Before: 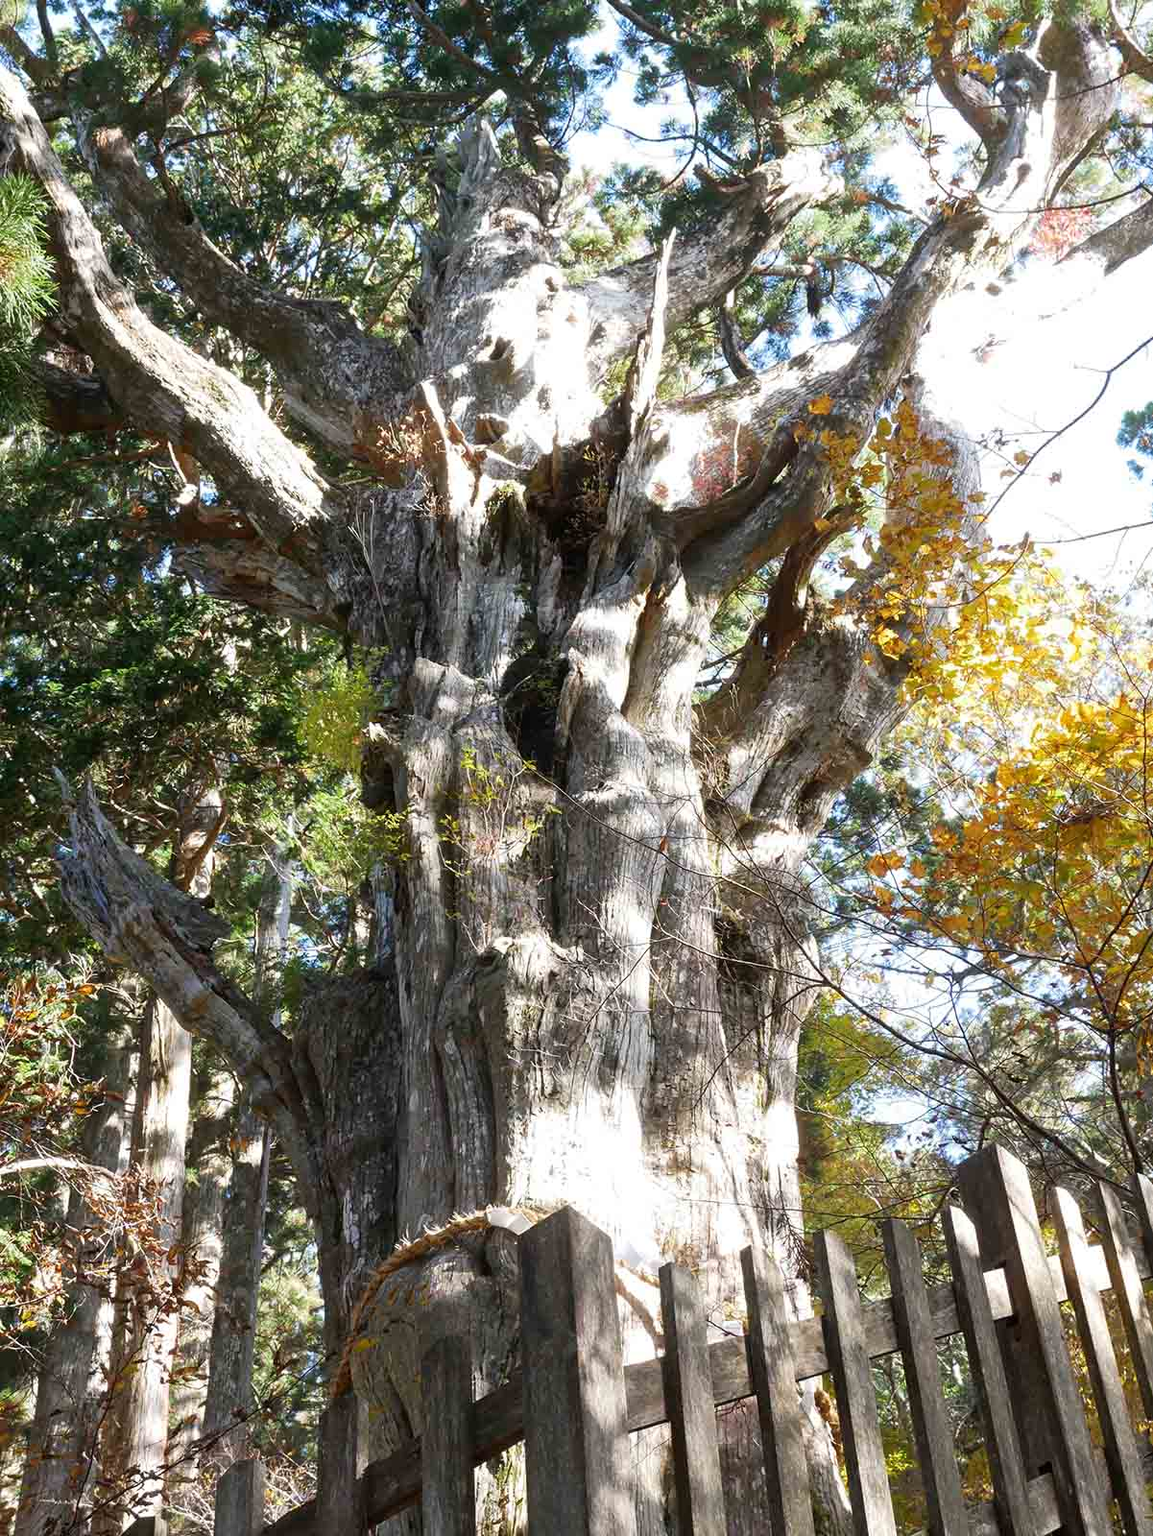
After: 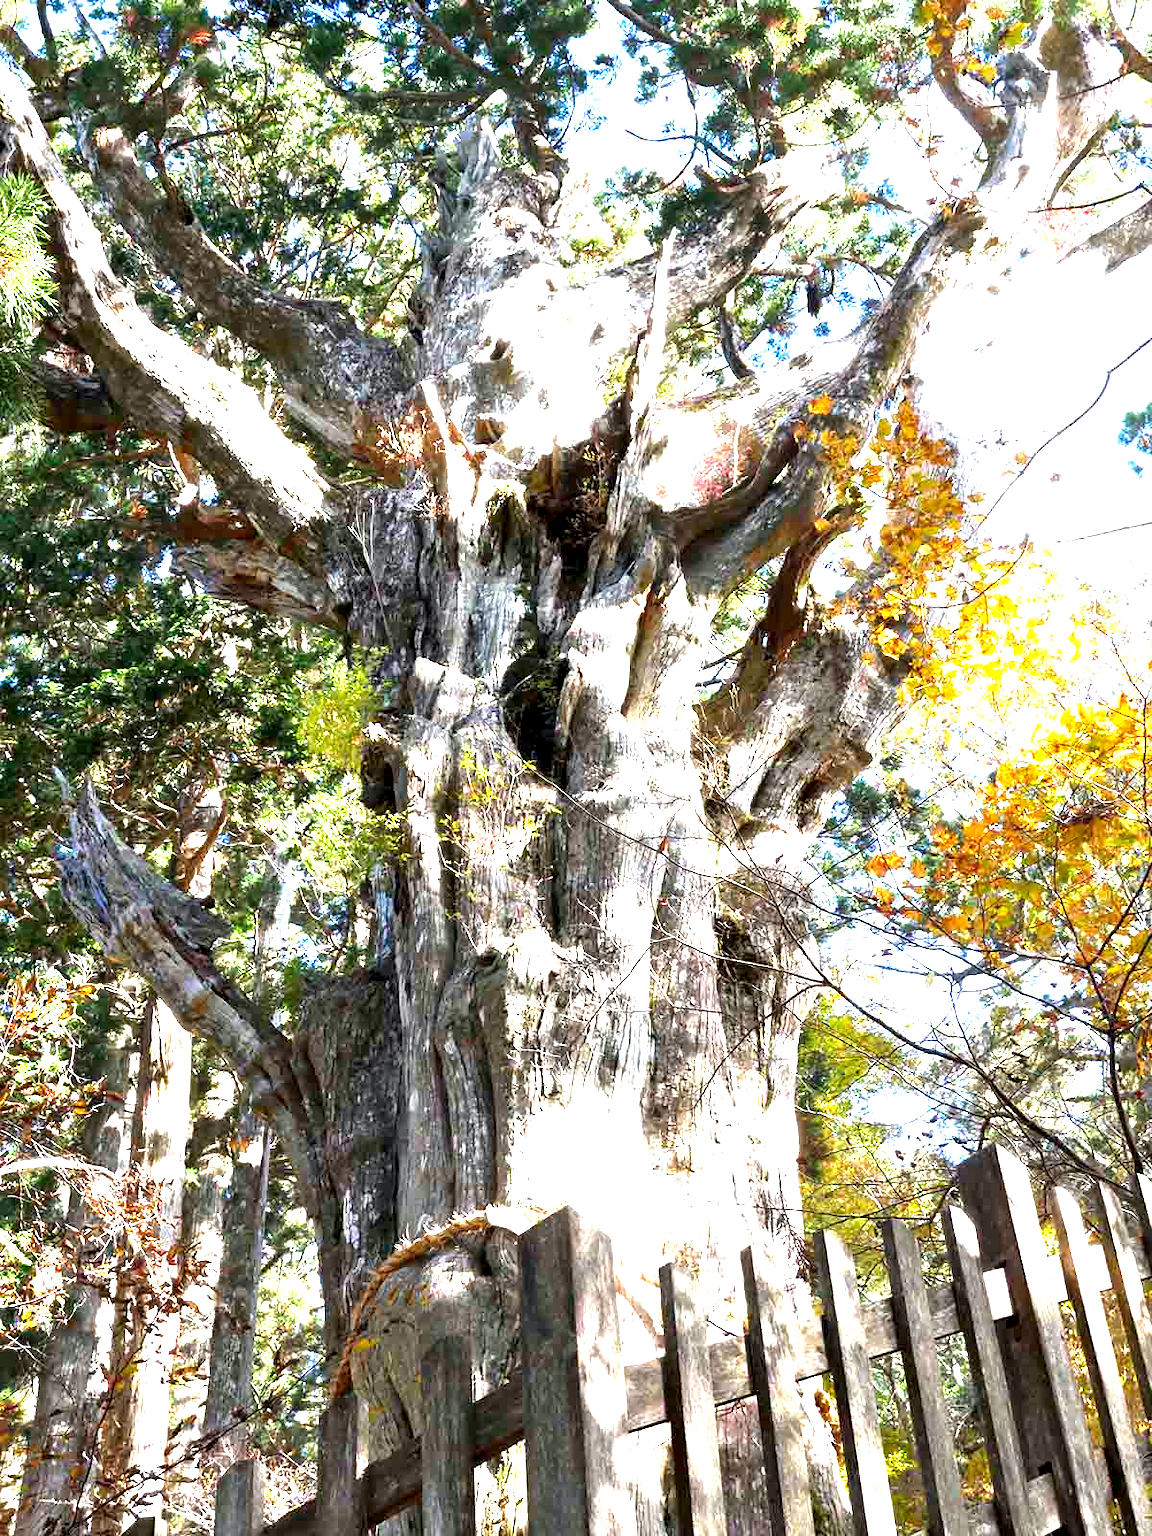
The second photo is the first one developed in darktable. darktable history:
exposure: black level correction 0.001, exposure 1.398 EV, compensate highlight preservation false
contrast equalizer: octaves 7, y [[0.528, 0.548, 0.563, 0.562, 0.546, 0.526], [0.55 ×6], [0 ×6], [0 ×6], [0 ×6]]
